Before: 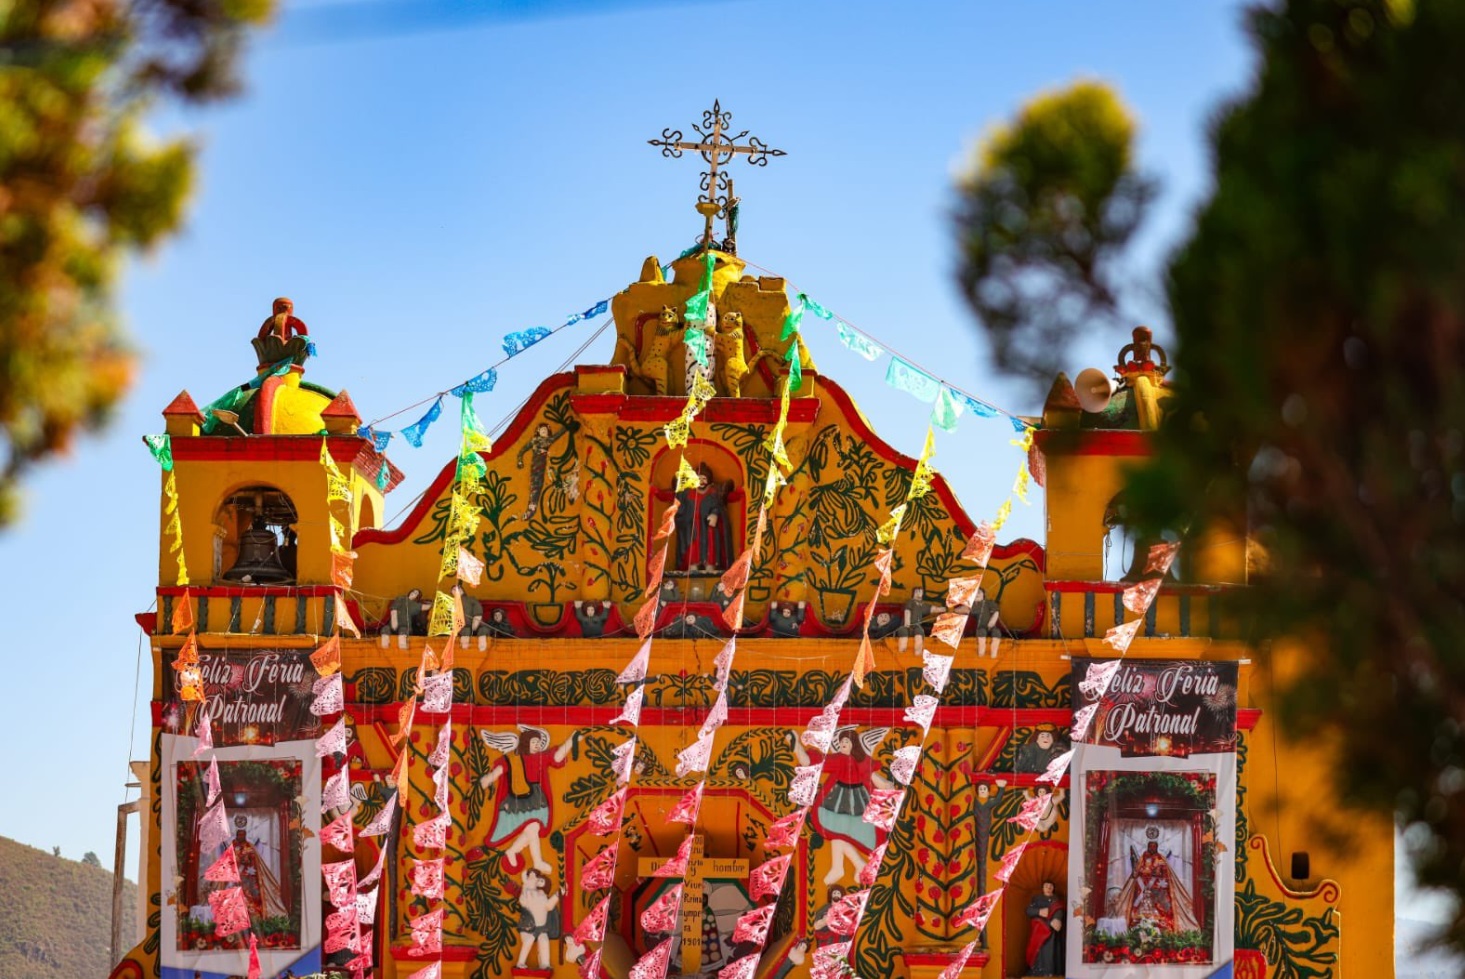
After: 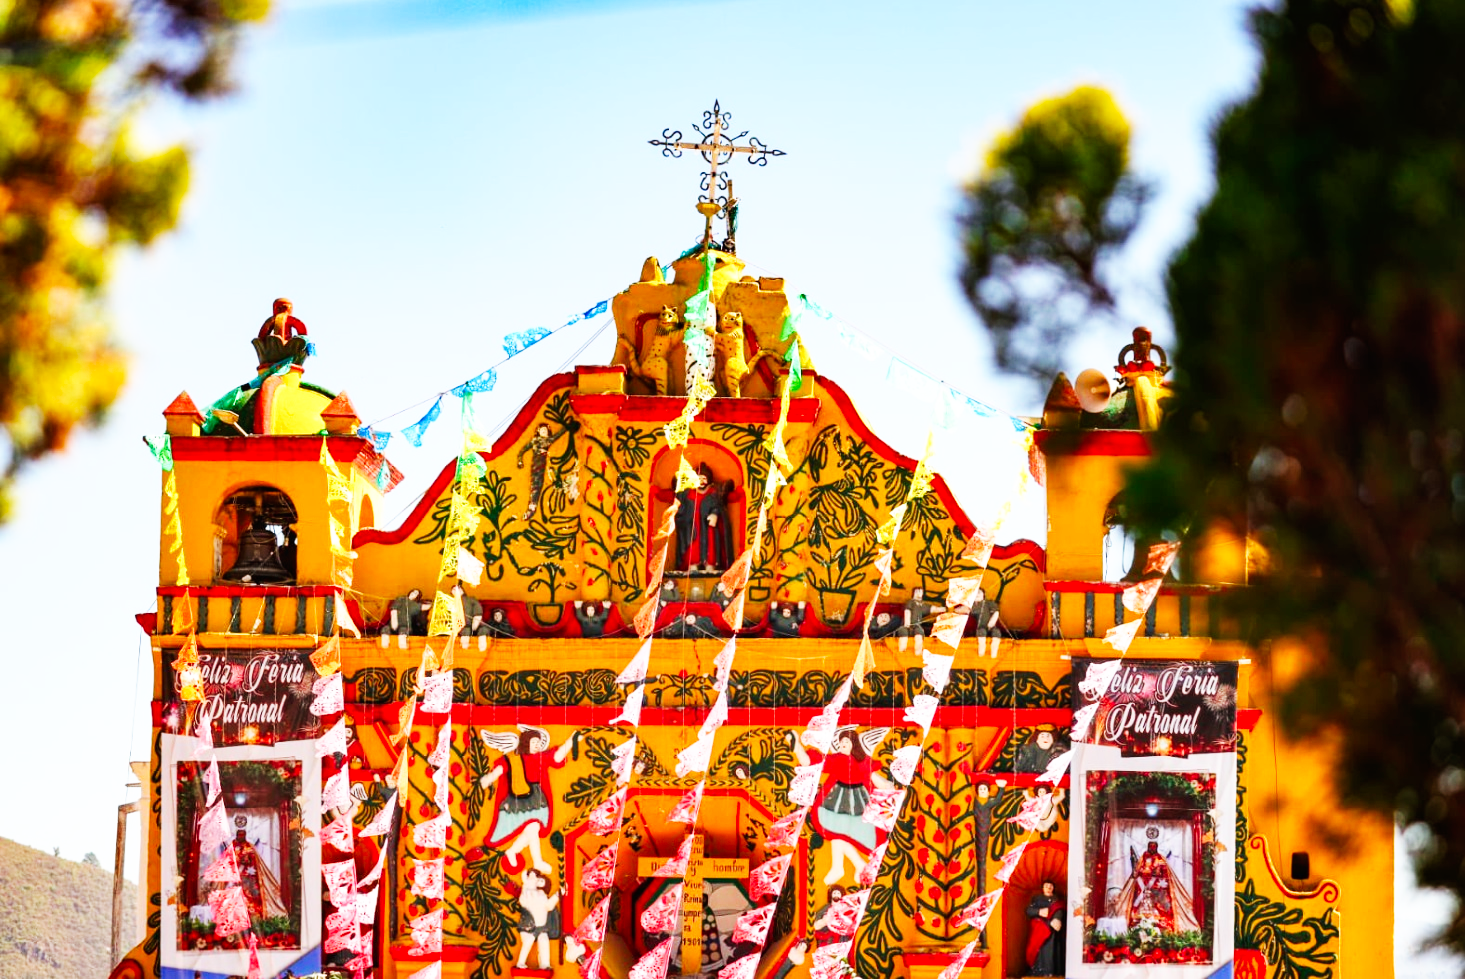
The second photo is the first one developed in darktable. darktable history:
base curve: curves: ch0 [(0, 0) (0.007, 0.004) (0.027, 0.03) (0.046, 0.07) (0.207, 0.54) (0.442, 0.872) (0.673, 0.972) (1, 1)], exposure shift 0.577, preserve colors none
